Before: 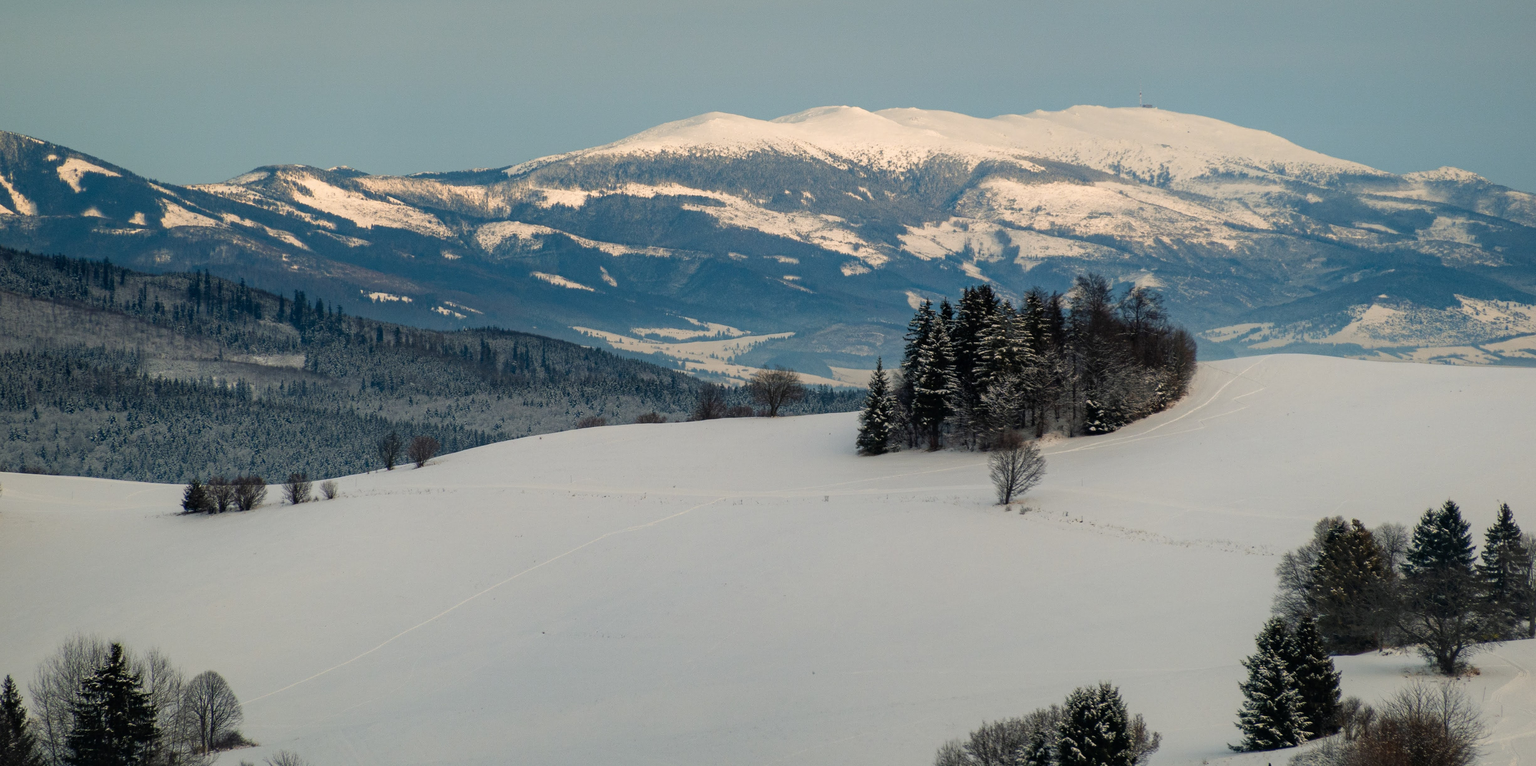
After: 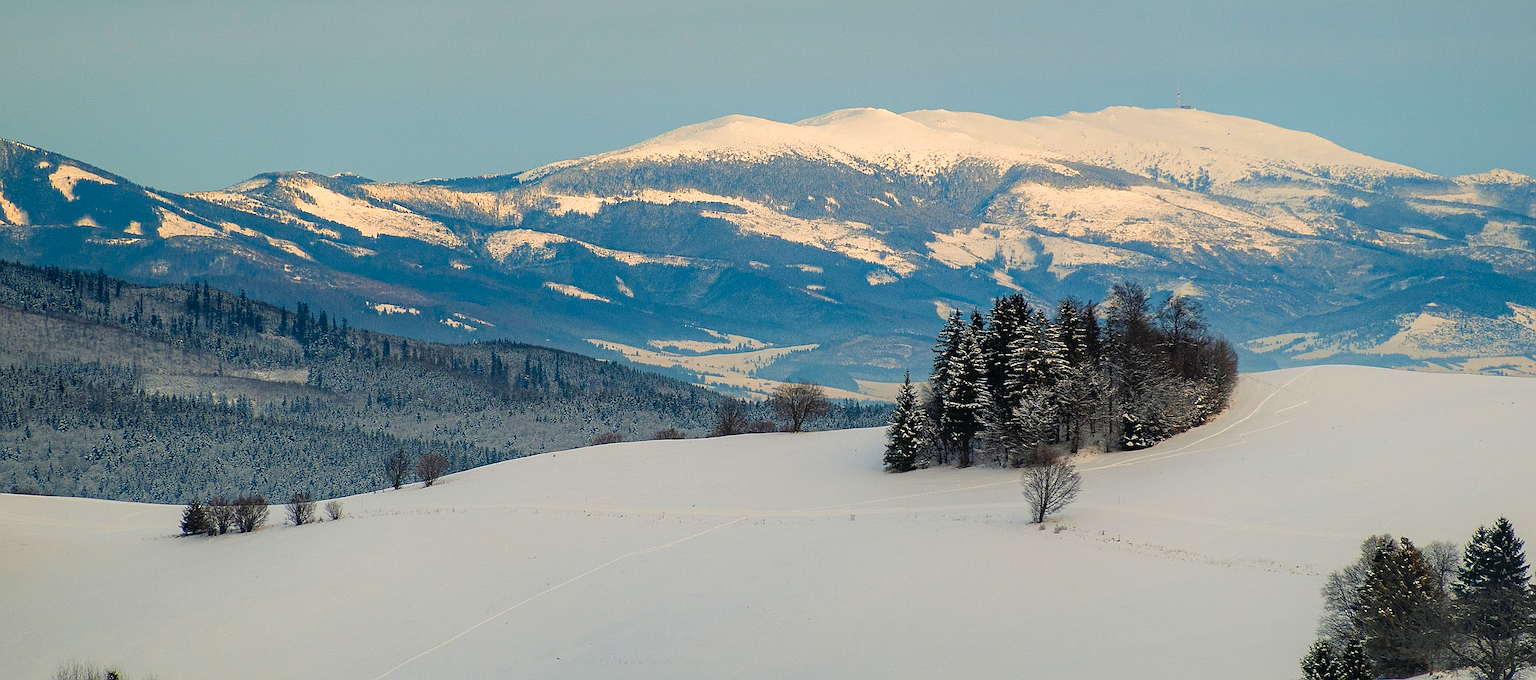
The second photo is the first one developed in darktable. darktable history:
color balance: output saturation 120%
contrast brightness saturation: brightness 0.09, saturation 0.19
sharpen: amount 1.861
crop and rotate: angle 0.2°, left 0.275%, right 3.127%, bottom 14.18%
